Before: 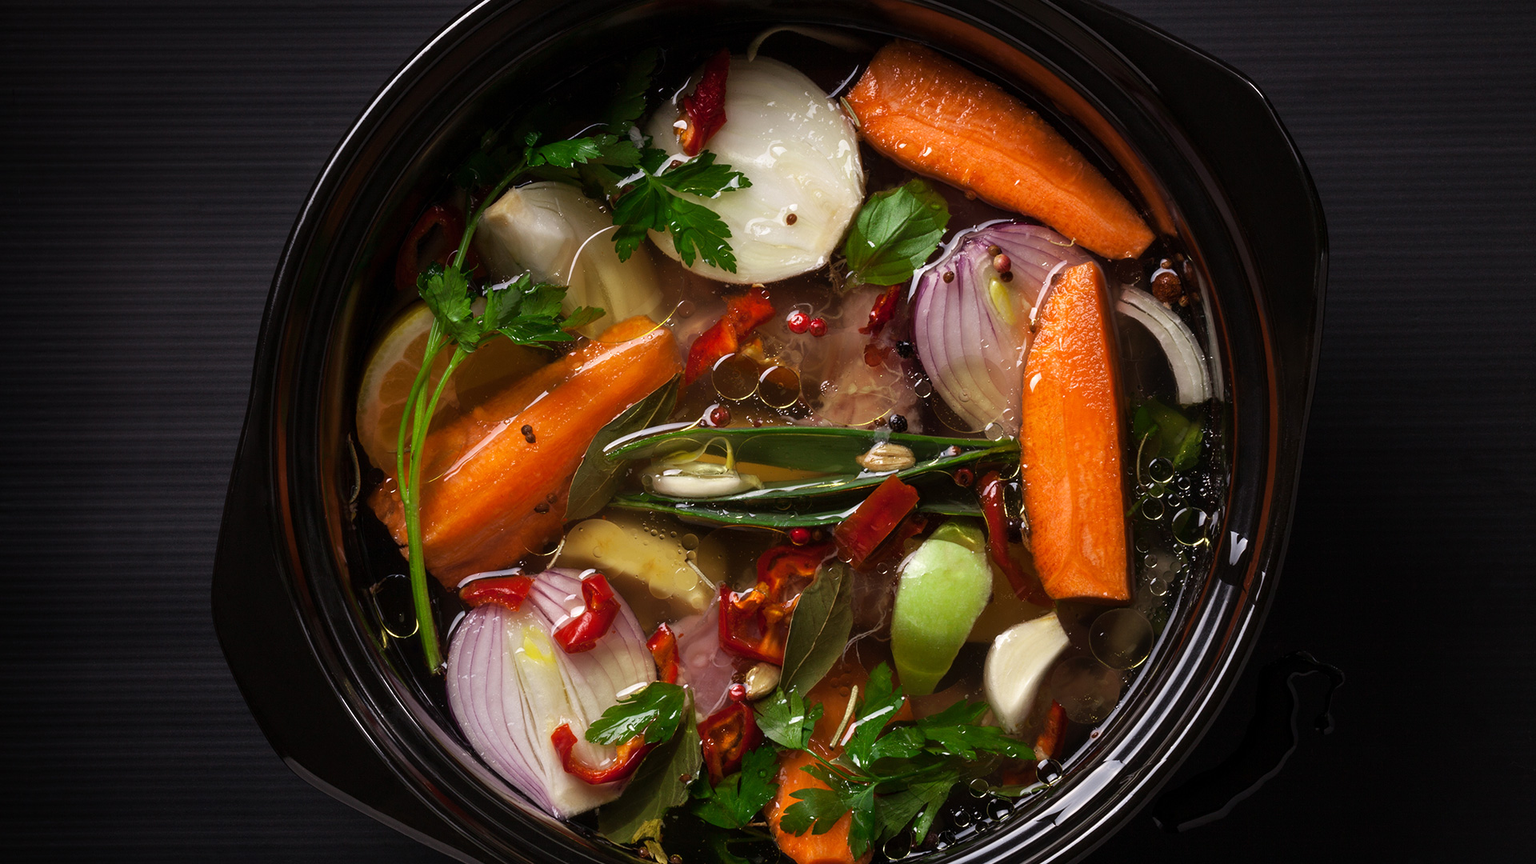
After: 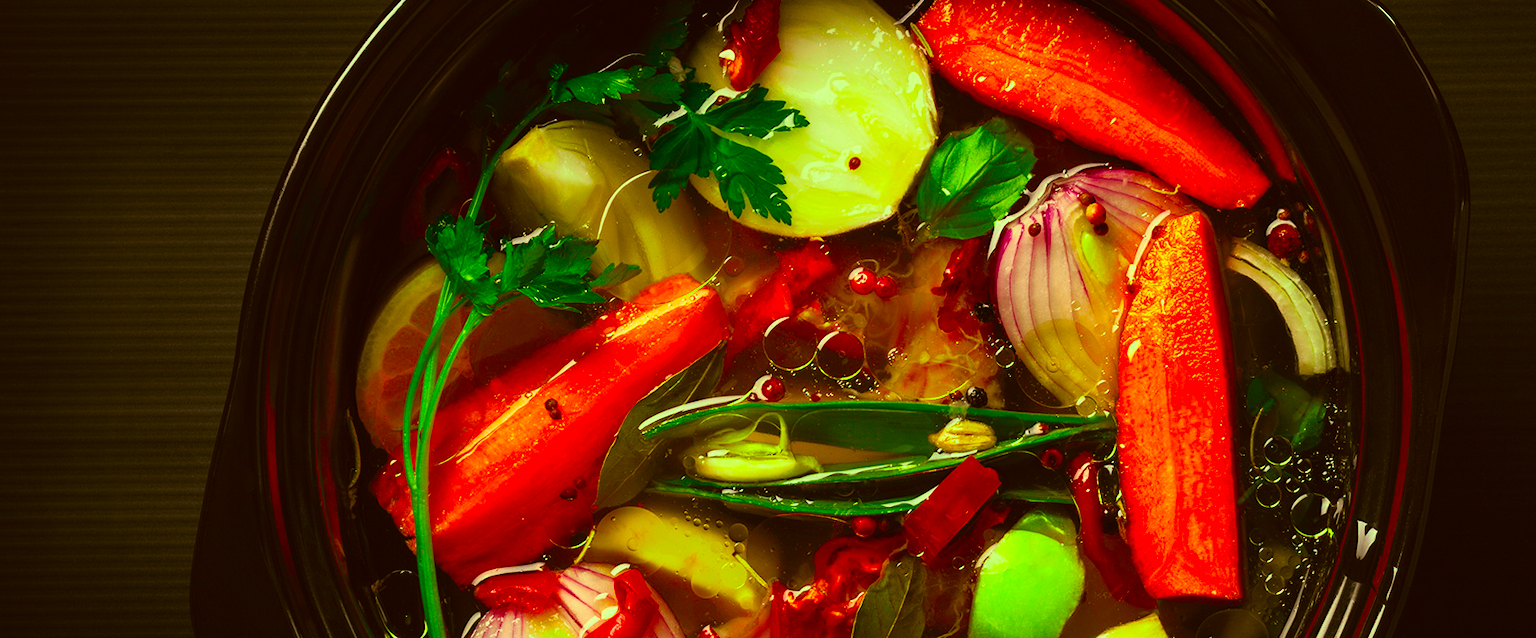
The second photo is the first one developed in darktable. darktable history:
color correction: highlights a* 10.44, highlights b* 30.04, shadows a* 2.73, shadows b* 17.51, saturation 1.72
color balance: mode lift, gamma, gain (sRGB), lift [0.997, 0.979, 1.021, 1.011], gamma [1, 1.084, 0.916, 0.998], gain [1, 0.87, 1.13, 1.101], contrast 4.55%, contrast fulcrum 38.24%, output saturation 104.09%
crop: left 3.015%, top 8.969%, right 9.647%, bottom 26.457%
tone curve: curves: ch0 [(0, 0.013) (0.104, 0.103) (0.258, 0.267) (0.448, 0.489) (0.709, 0.794) (0.895, 0.915) (0.994, 0.971)]; ch1 [(0, 0) (0.335, 0.298) (0.446, 0.416) (0.488, 0.488) (0.515, 0.504) (0.581, 0.615) (0.635, 0.661) (1, 1)]; ch2 [(0, 0) (0.314, 0.306) (0.436, 0.447) (0.502, 0.5) (0.538, 0.541) (0.568, 0.603) (0.641, 0.635) (0.717, 0.701) (1, 1)], color space Lab, independent channels, preserve colors none
